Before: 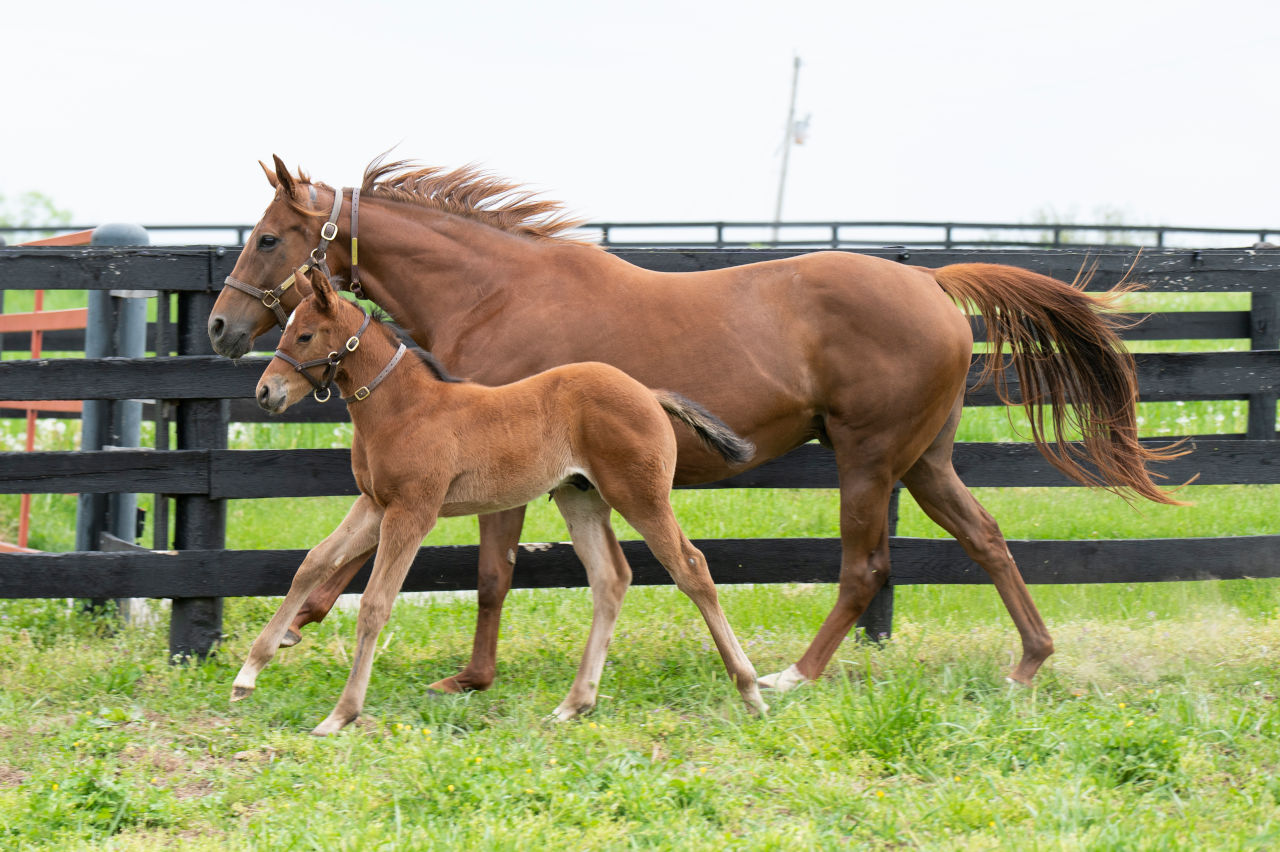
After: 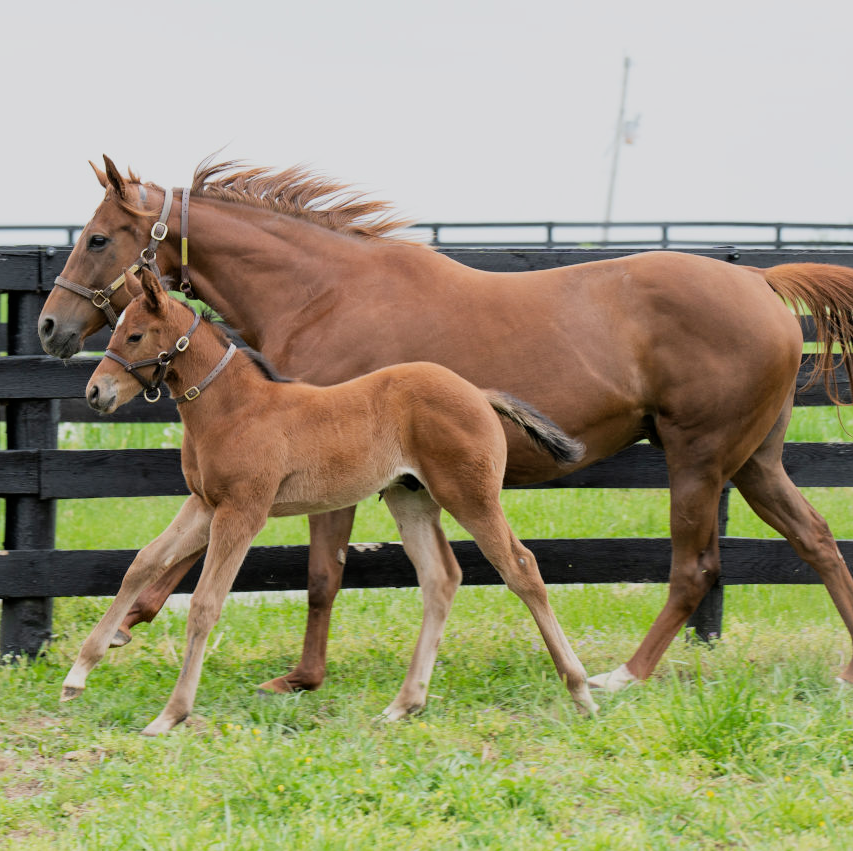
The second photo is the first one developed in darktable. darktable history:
filmic rgb: white relative exposure 3.9 EV, hardness 4.26
crop and rotate: left 13.342%, right 19.991%
